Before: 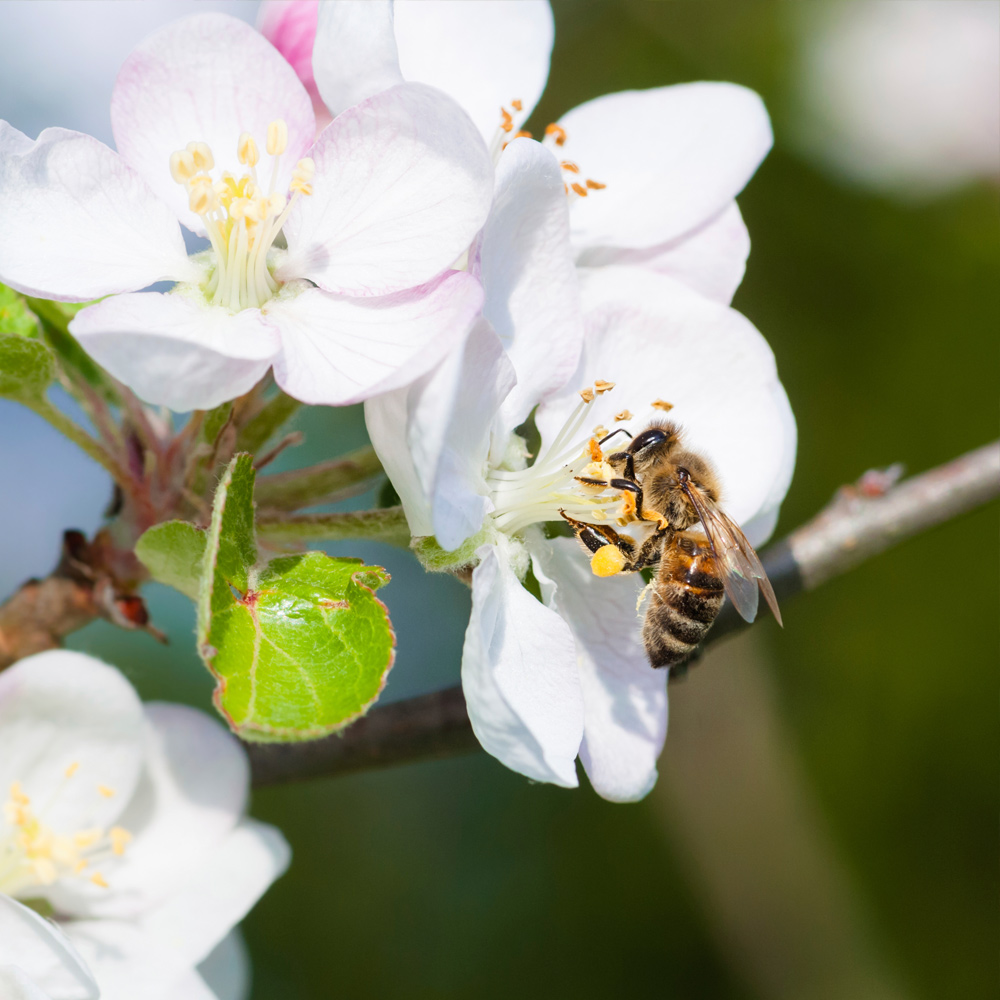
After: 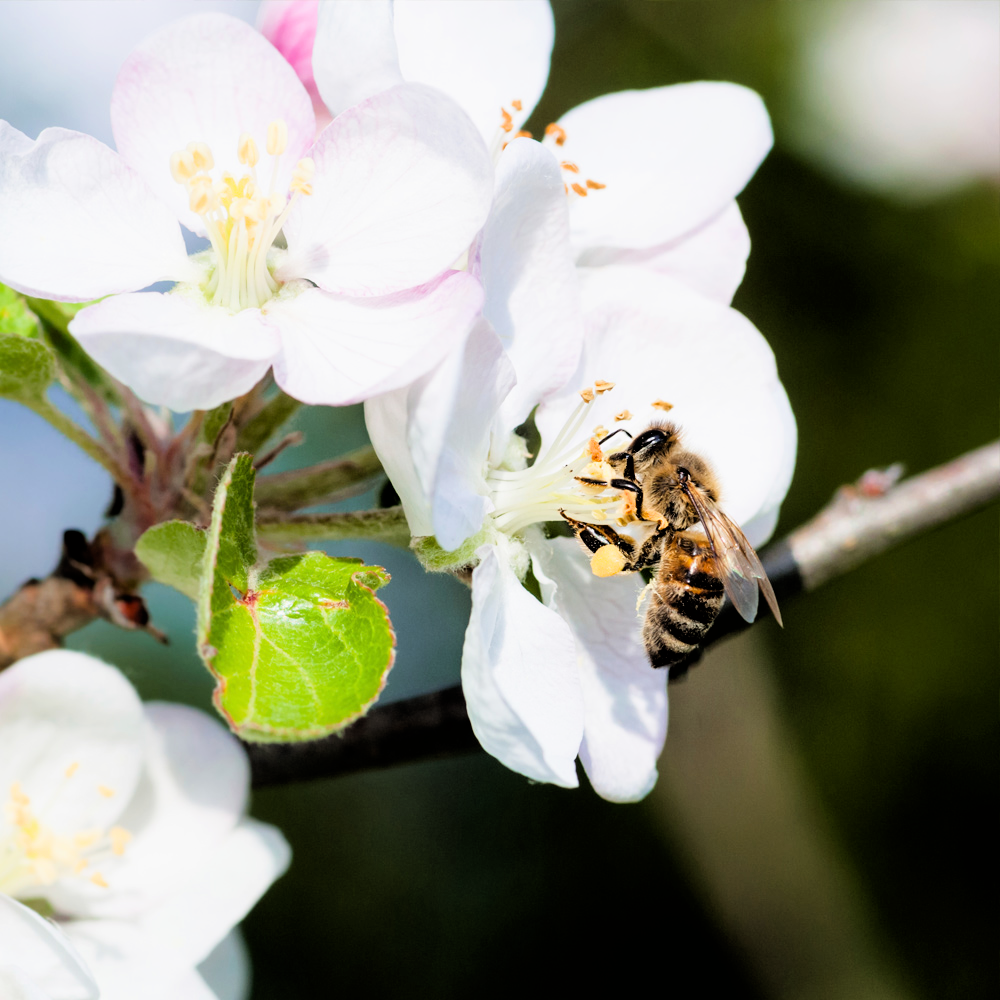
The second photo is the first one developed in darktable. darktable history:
tone equalizer: -8 EV -0.417 EV, -7 EV -0.389 EV, -6 EV -0.333 EV, -5 EV -0.222 EV, -3 EV 0.222 EV, -2 EV 0.333 EV, -1 EV 0.389 EV, +0 EV 0.417 EV, edges refinement/feathering 500, mask exposure compensation -1.57 EV, preserve details no
filmic rgb: black relative exposure -3.92 EV, white relative exposure 3.14 EV, hardness 2.87
rotate and perspective: crop left 0, crop top 0
